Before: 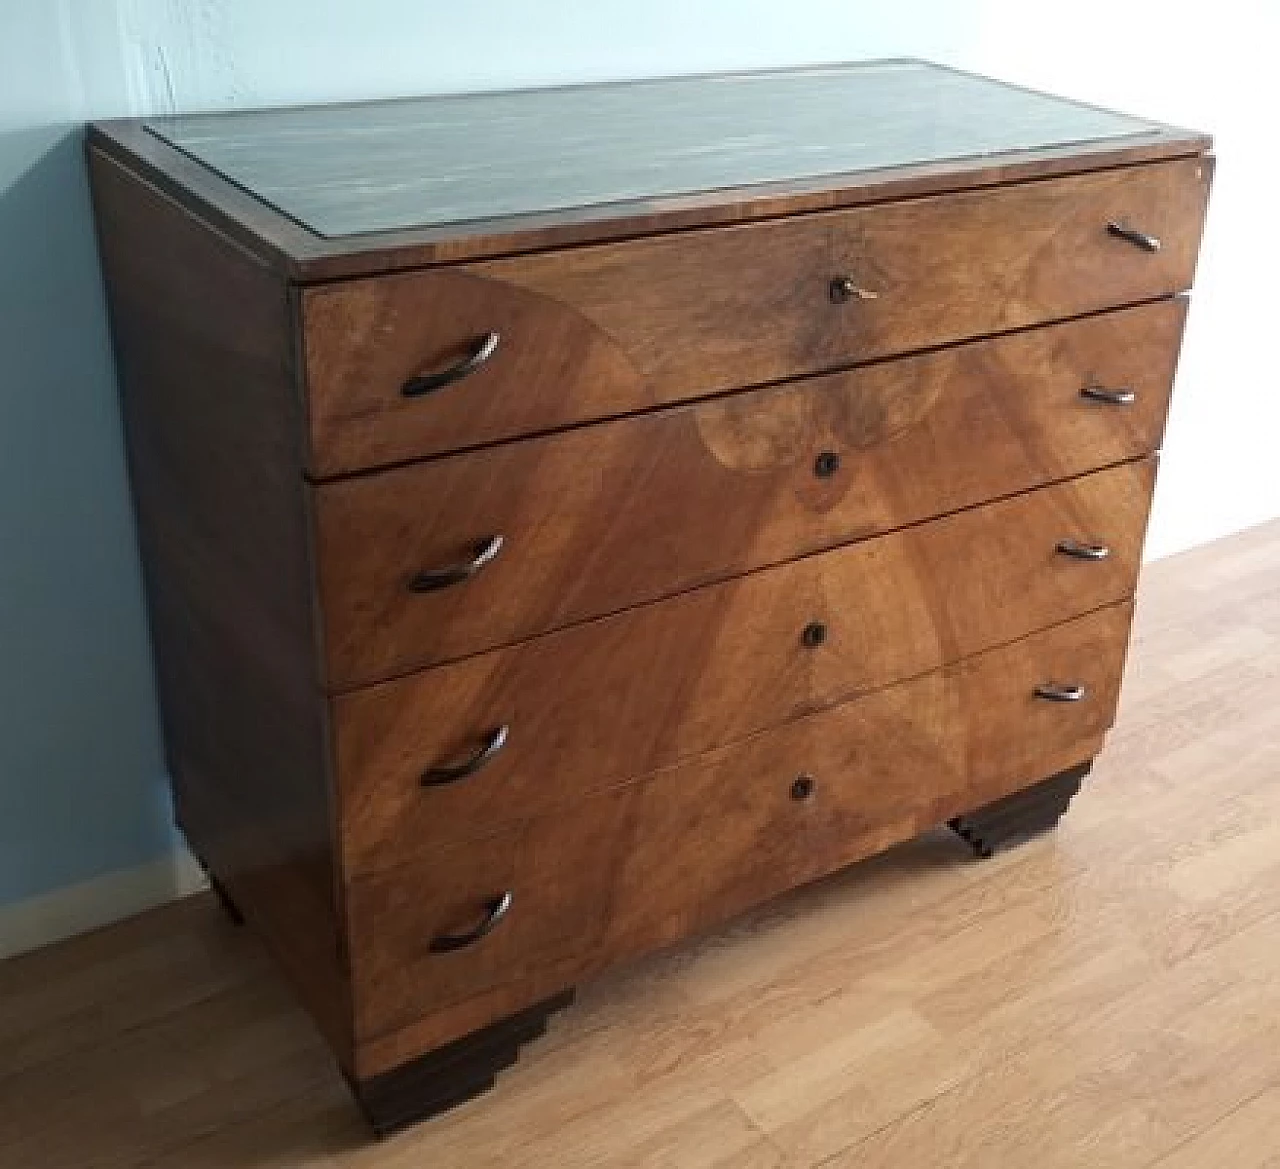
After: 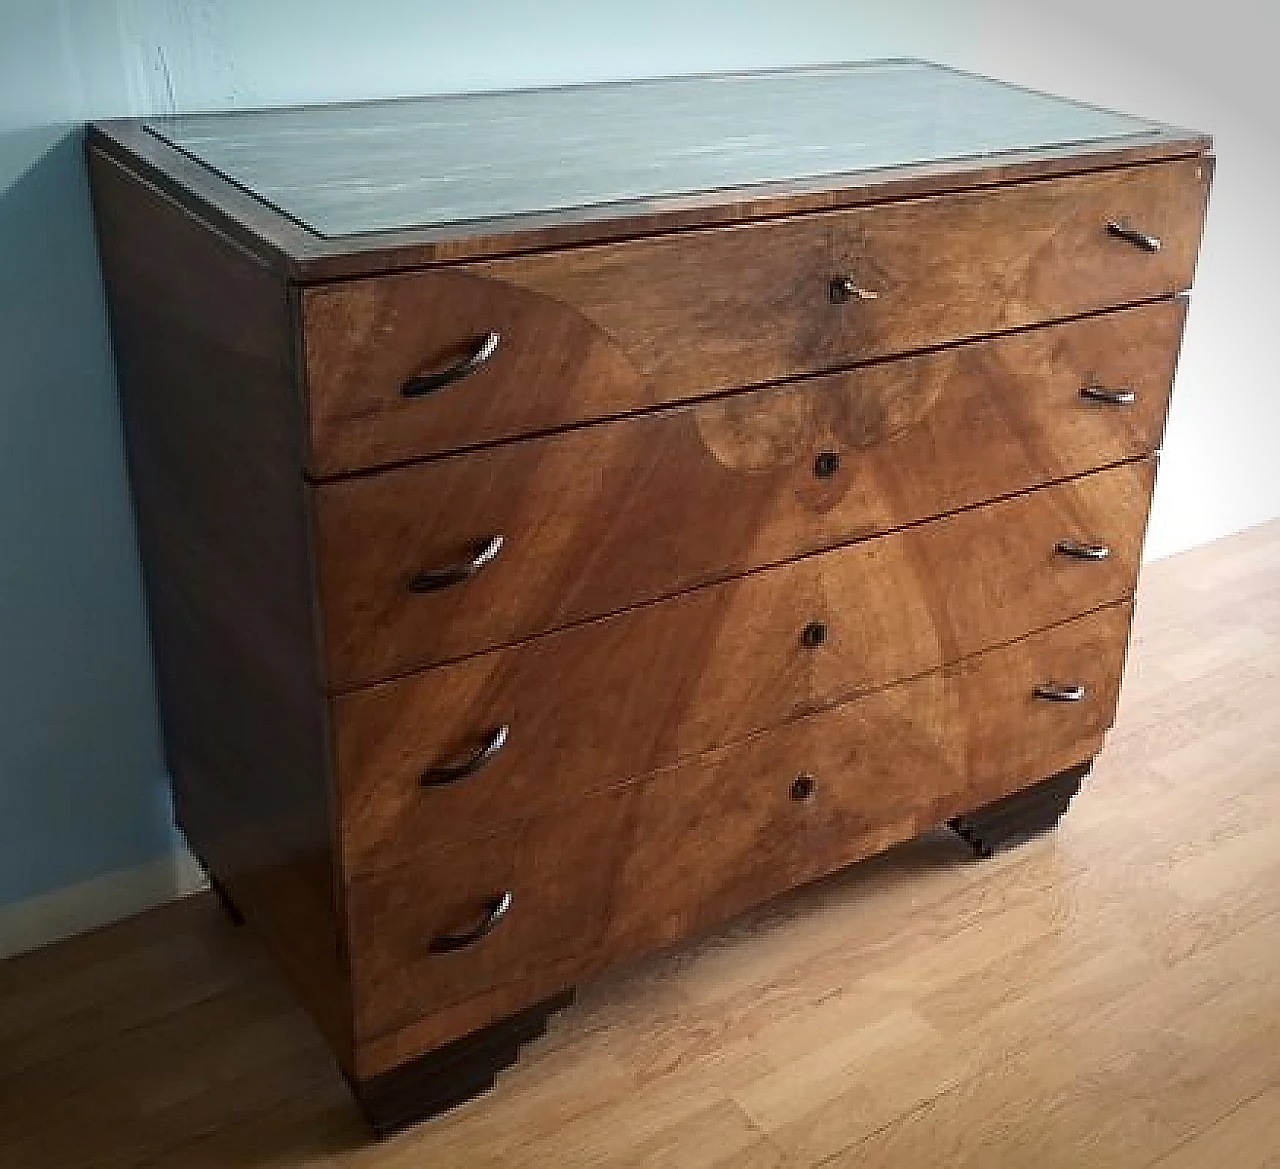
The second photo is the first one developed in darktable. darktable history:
vignetting: fall-off start 100.72%, saturation 0.384, center (-0.12, -0.004), width/height ratio 1.305, unbound false
sharpen: radius 1.385, amount 1.262, threshold 0.801
contrast brightness saturation: contrast 0.143
